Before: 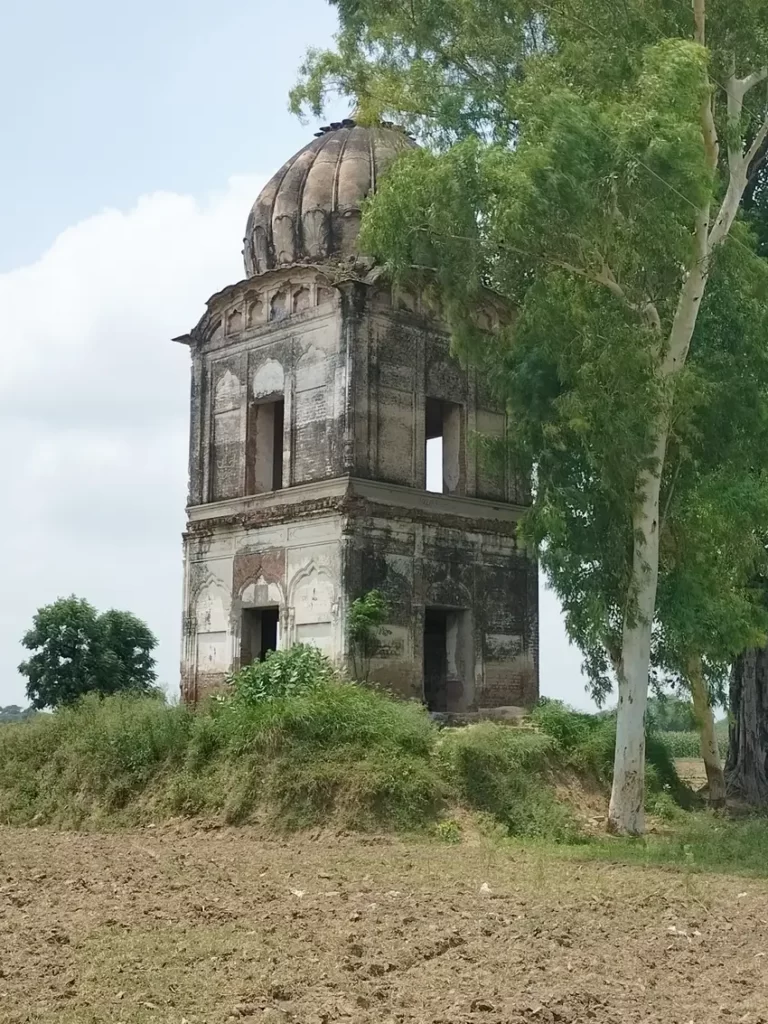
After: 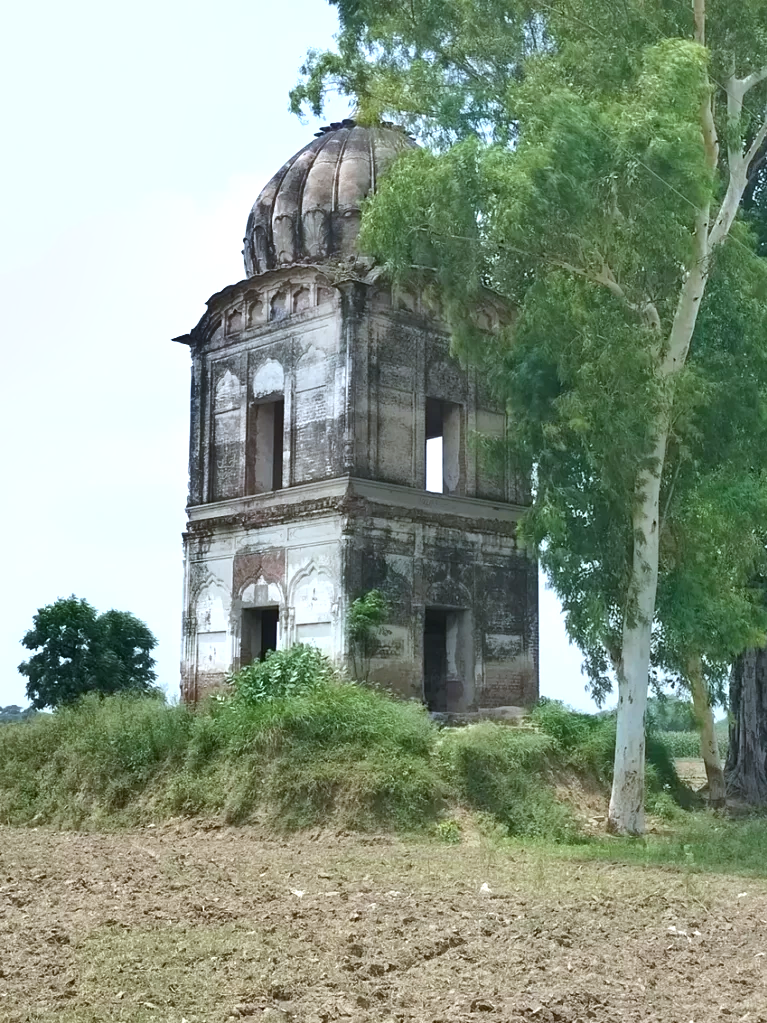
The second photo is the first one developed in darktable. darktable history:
shadows and highlights: shadows 43.67, white point adjustment -1.54, soften with gaussian
color calibration: x 0.37, y 0.382, temperature 4313.92 K
crop: left 0.058%
exposure: exposure 0.601 EV, compensate exposure bias true, compensate highlight preservation false
